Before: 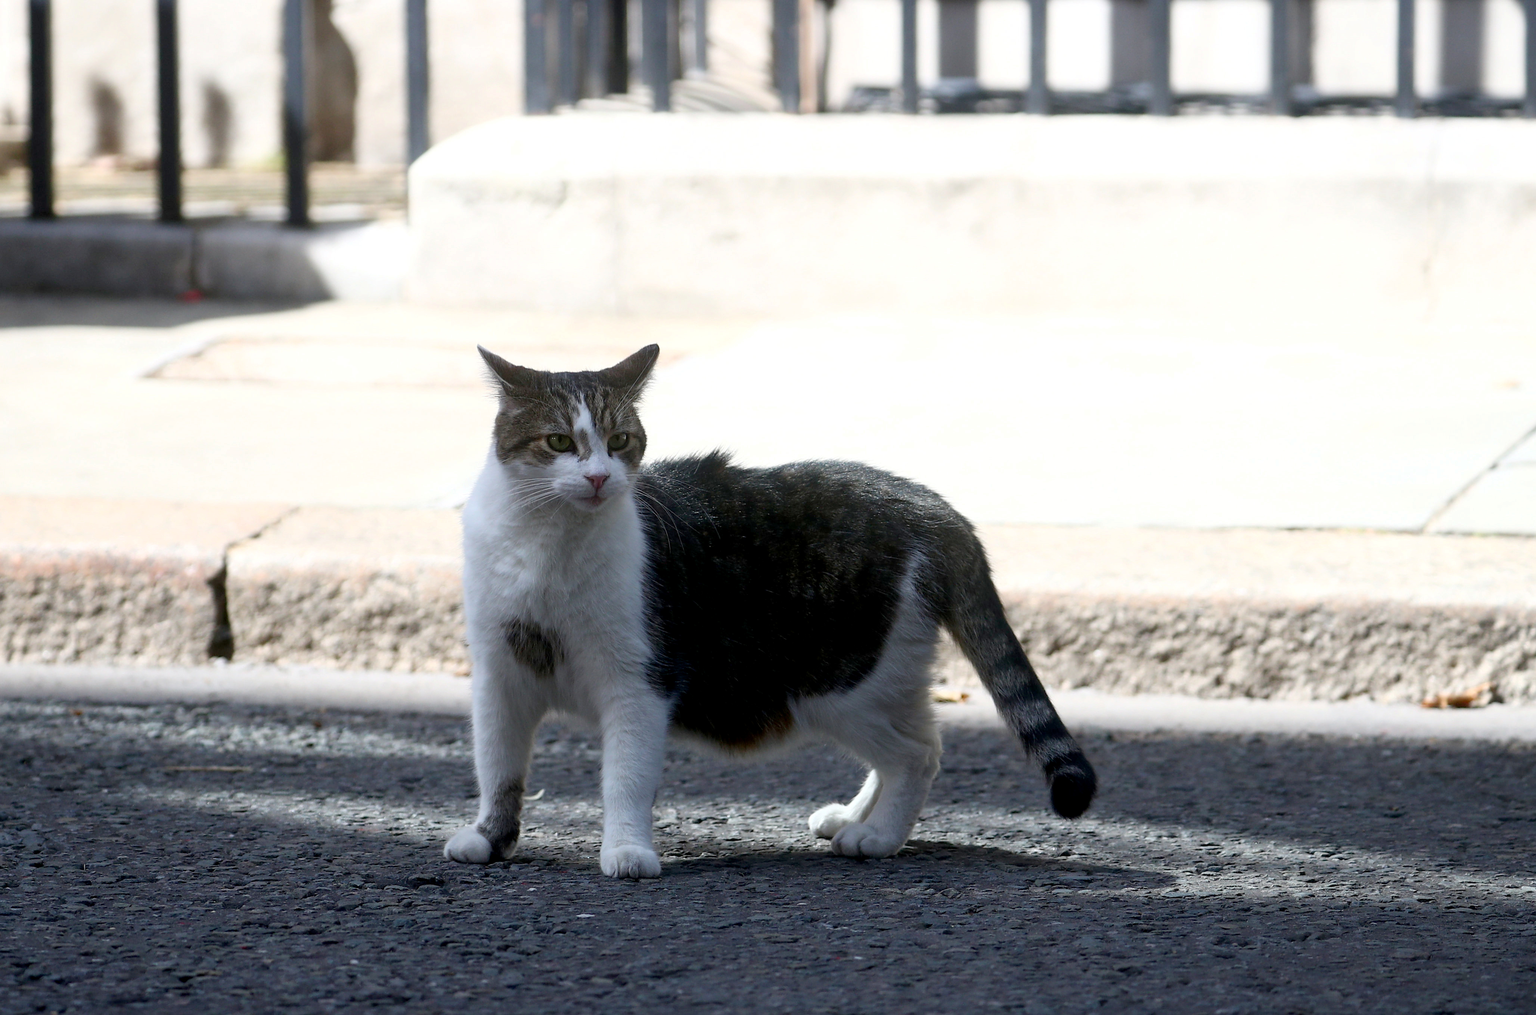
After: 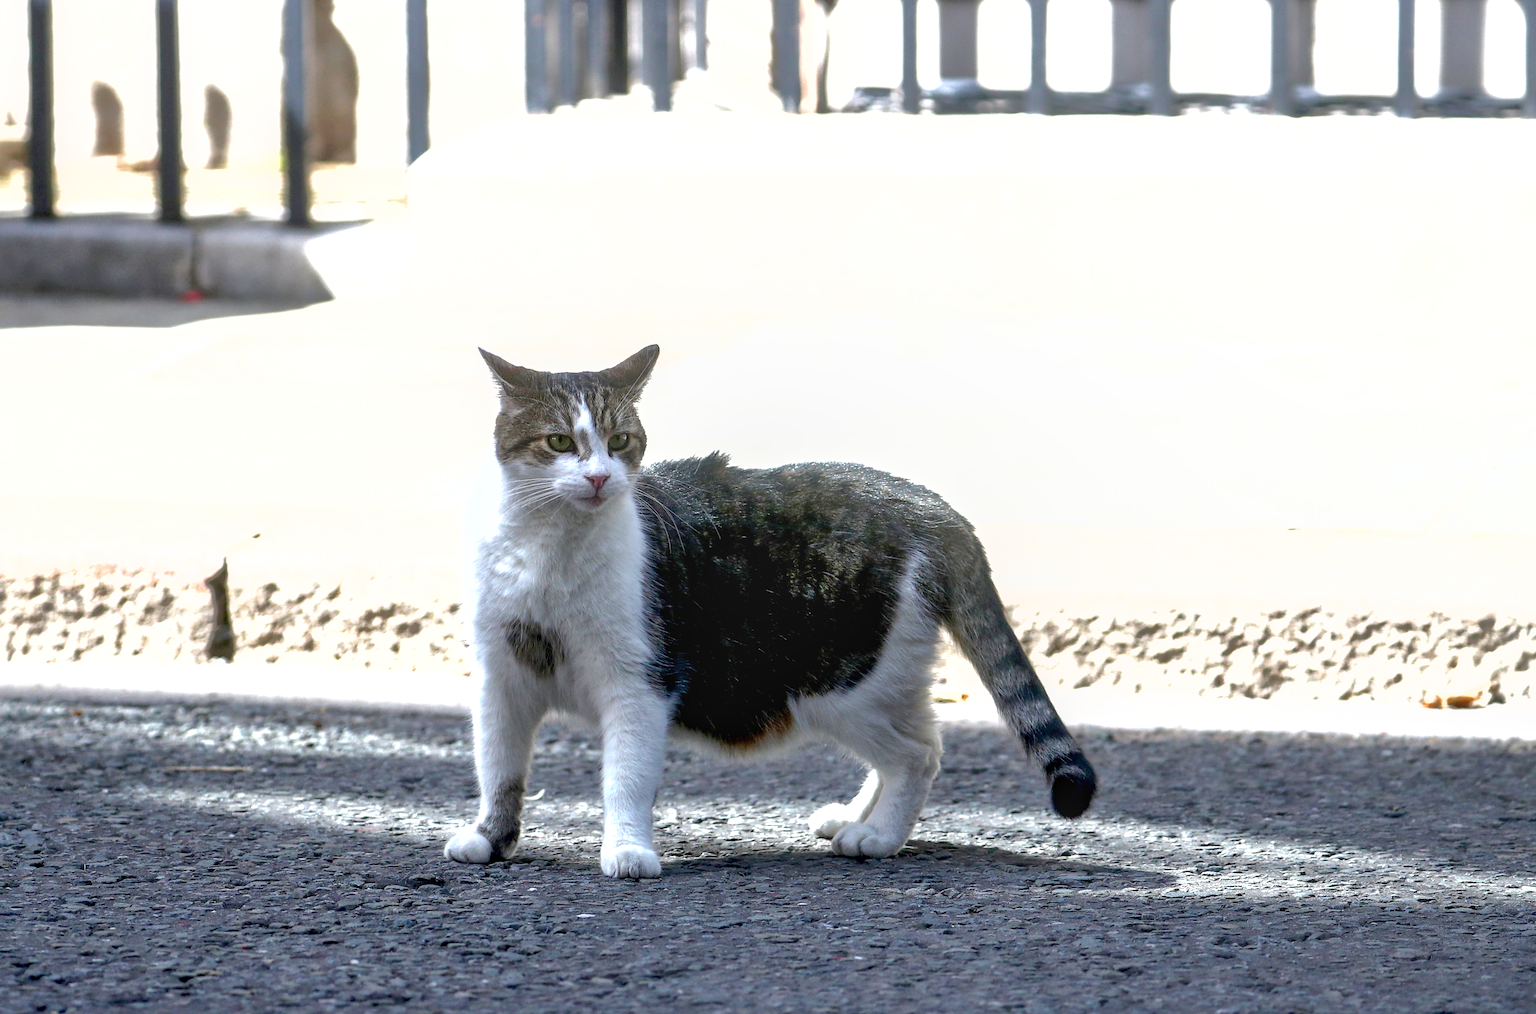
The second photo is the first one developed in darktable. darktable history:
local contrast: on, module defaults
exposure: black level correction 0, exposure 1.102 EV, compensate highlight preservation false
shadows and highlights: on, module defaults
